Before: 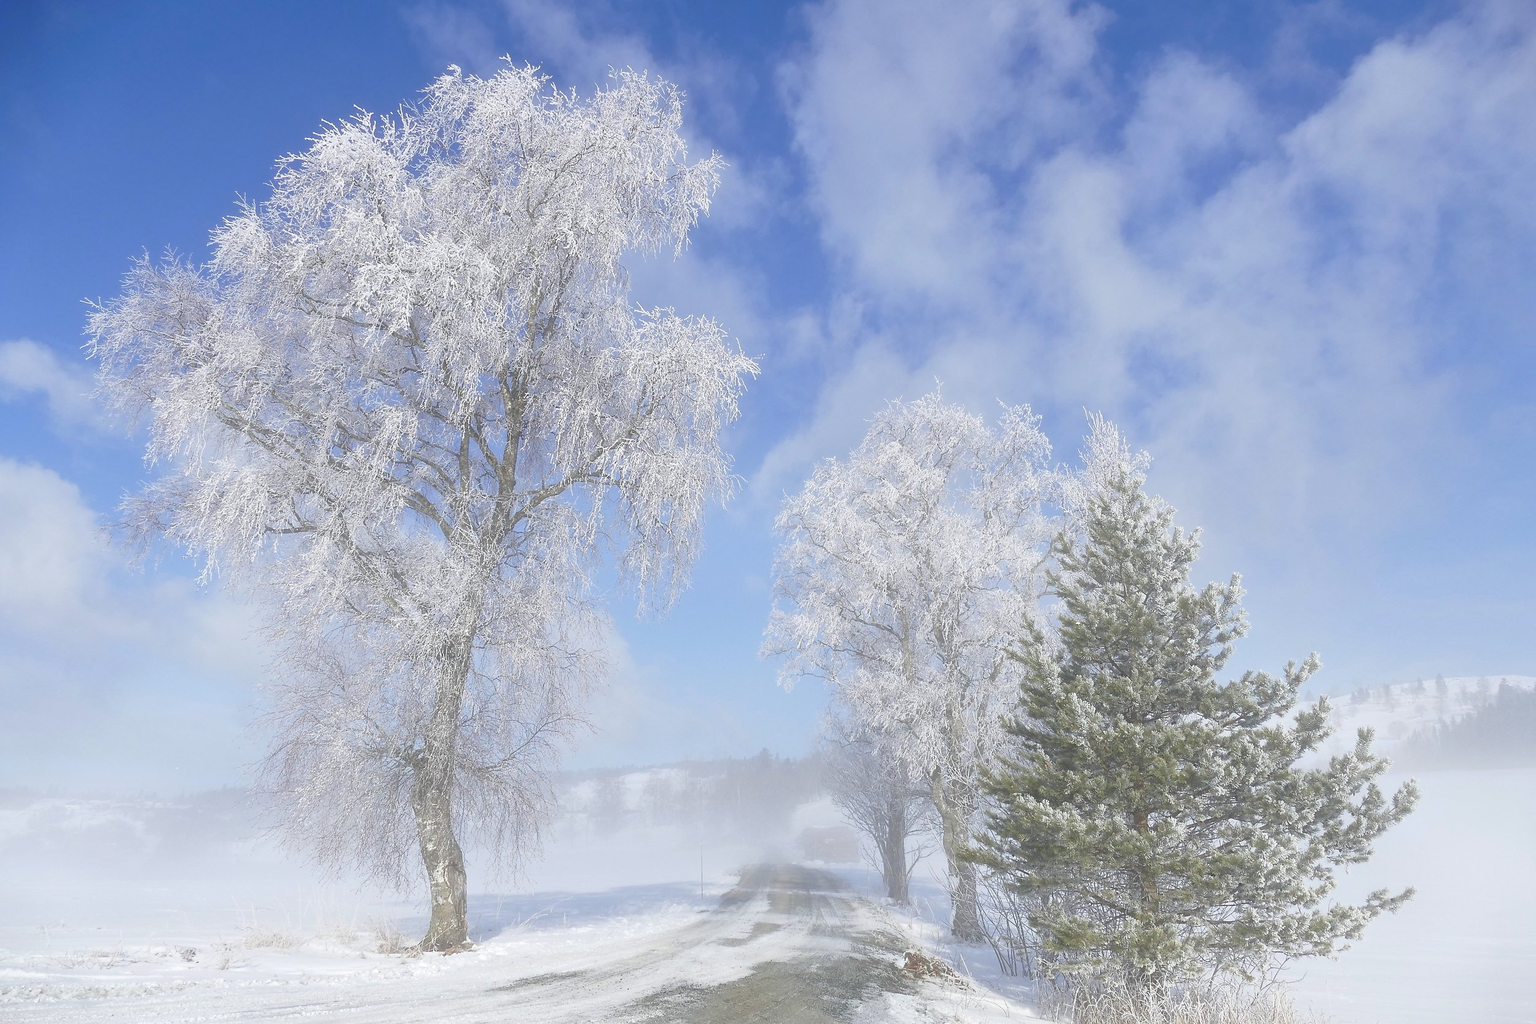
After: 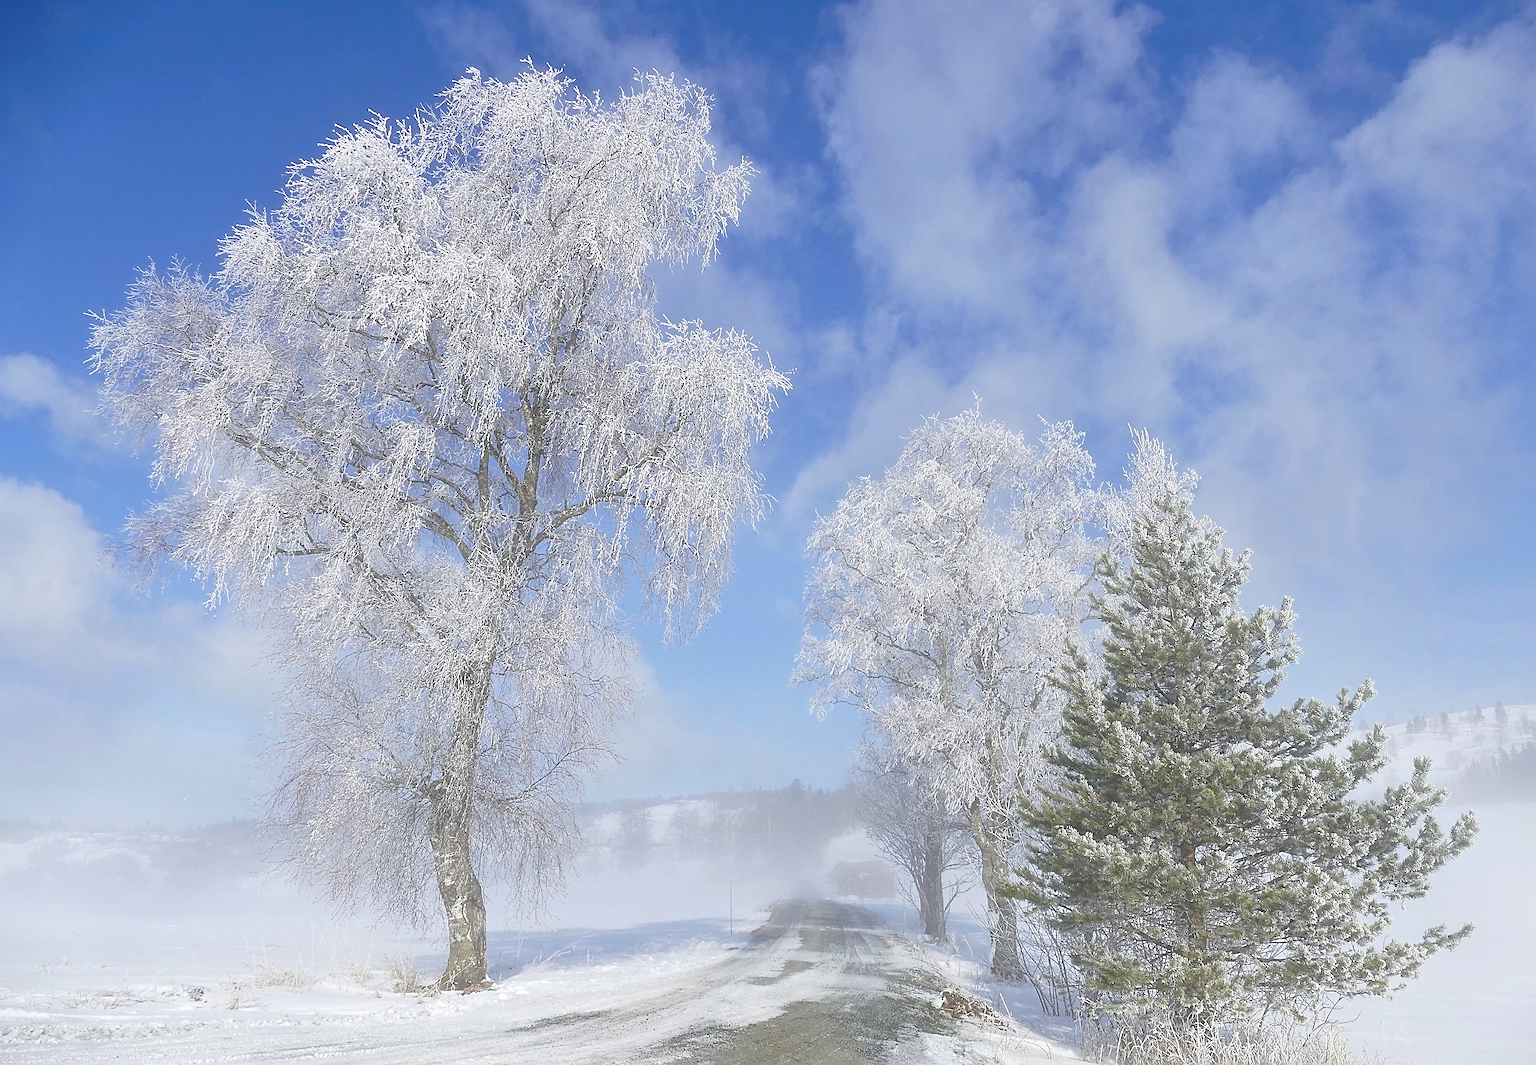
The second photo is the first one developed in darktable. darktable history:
crop: right 3.951%, bottom 0.023%
sharpen: on, module defaults
haze removal: adaptive false
